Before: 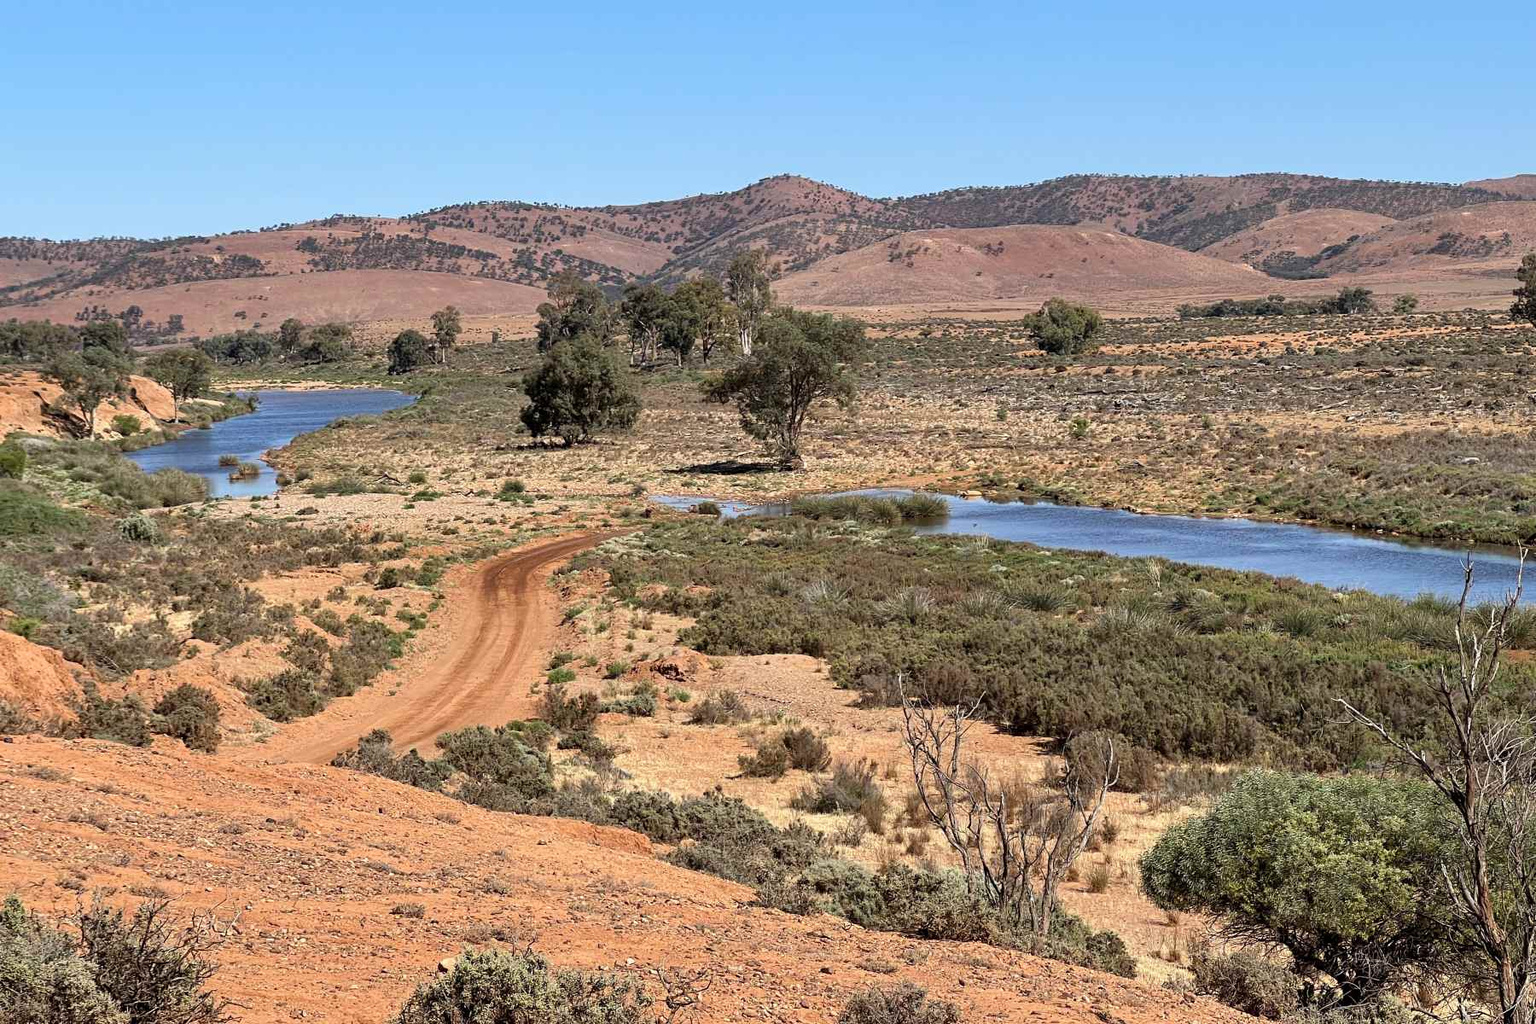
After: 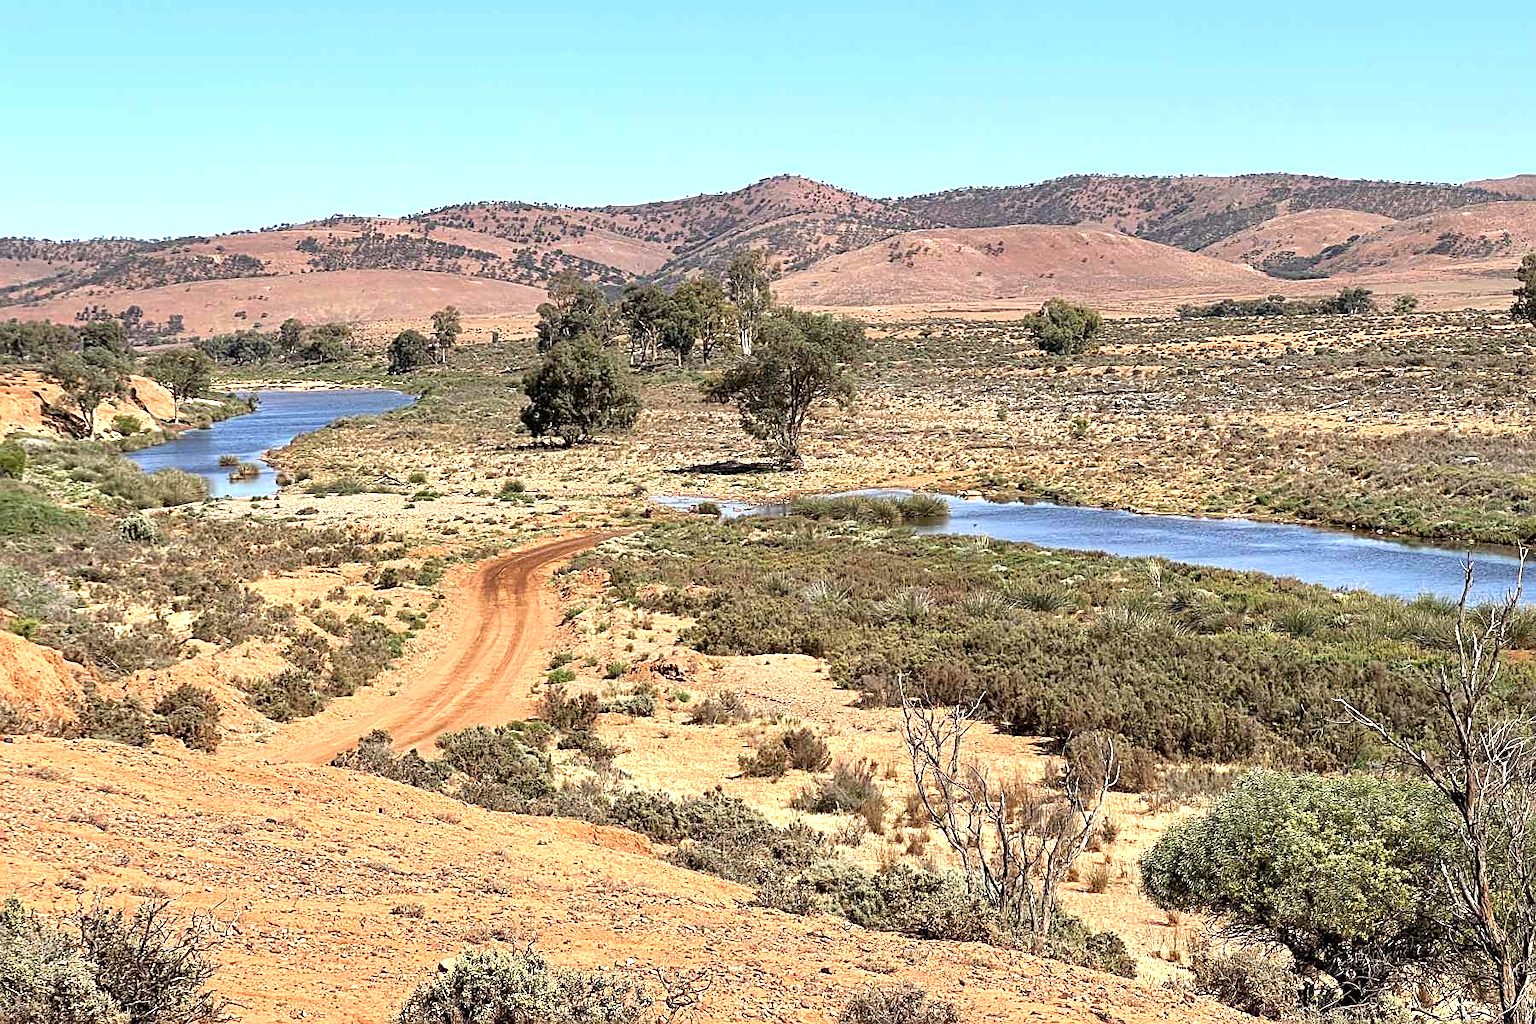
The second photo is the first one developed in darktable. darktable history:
exposure: black level correction 0, exposure 0.7 EV, compensate exposure bias true, compensate highlight preservation false
sharpen: on, module defaults
color correction: highlights b* 3
